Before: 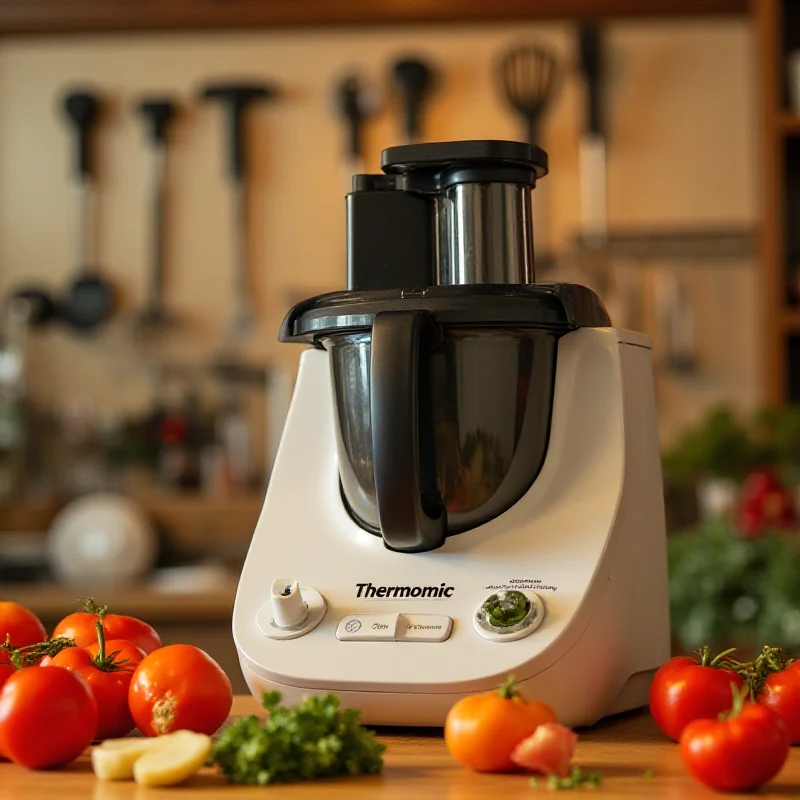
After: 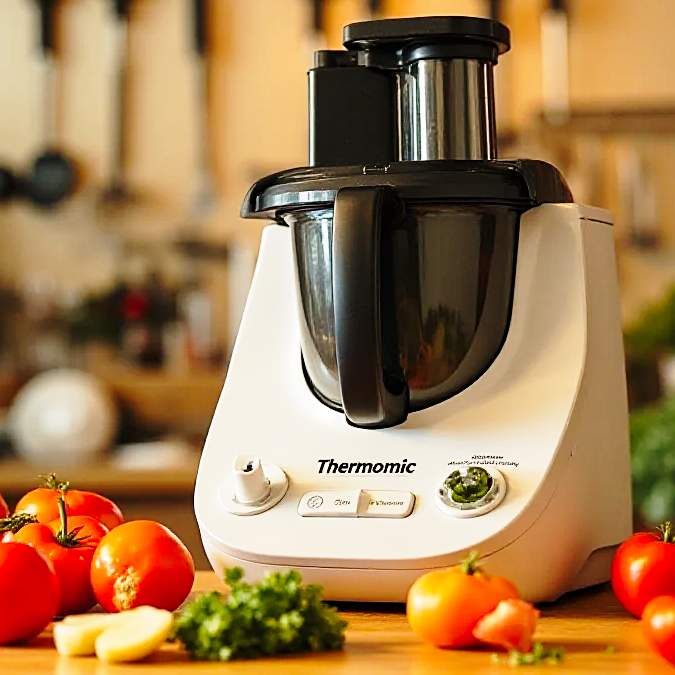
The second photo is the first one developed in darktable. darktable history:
sharpen: on, module defaults
base curve: curves: ch0 [(0, 0) (0.028, 0.03) (0.121, 0.232) (0.46, 0.748) (0.859, 0.968) (1, 1)], preserve colors none
crop and rotate: left 4.842%, top 15.51%, right 10.668%
